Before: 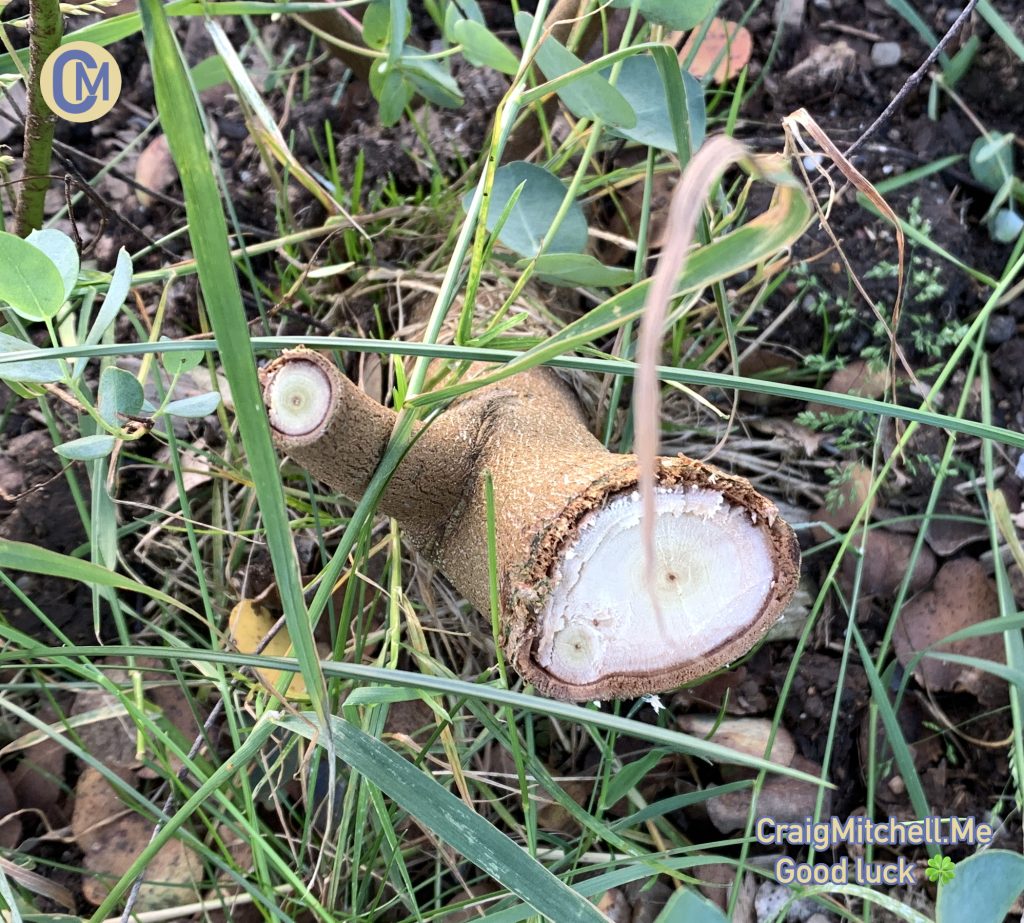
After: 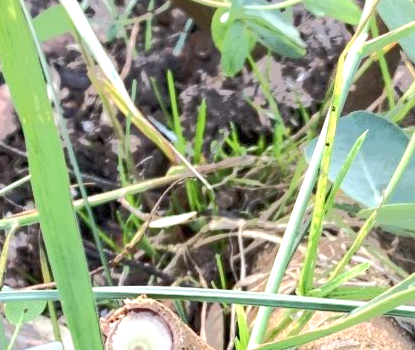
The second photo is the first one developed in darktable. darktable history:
white balance: red 1, blue 1
crop: left 15.452%, top 5.459%, right 43.956%, bottom 56.62%
exposure: black level correction 0, exposure 0.9 EV, compensate highlight preservation false
tone equalizer: -7 EV -0.63 EV, -6 EV 1 EV, -5 EV -0.45 EV, -4 EV 0.43 EV, -3 EV 0.41 EV, -2 EV 0.15 EV, -1 EV -0.15 EV, +0 EV -0.39 EV, smoothing diameter 25%, edges refinement/feathering 10, preserve details guided filter
